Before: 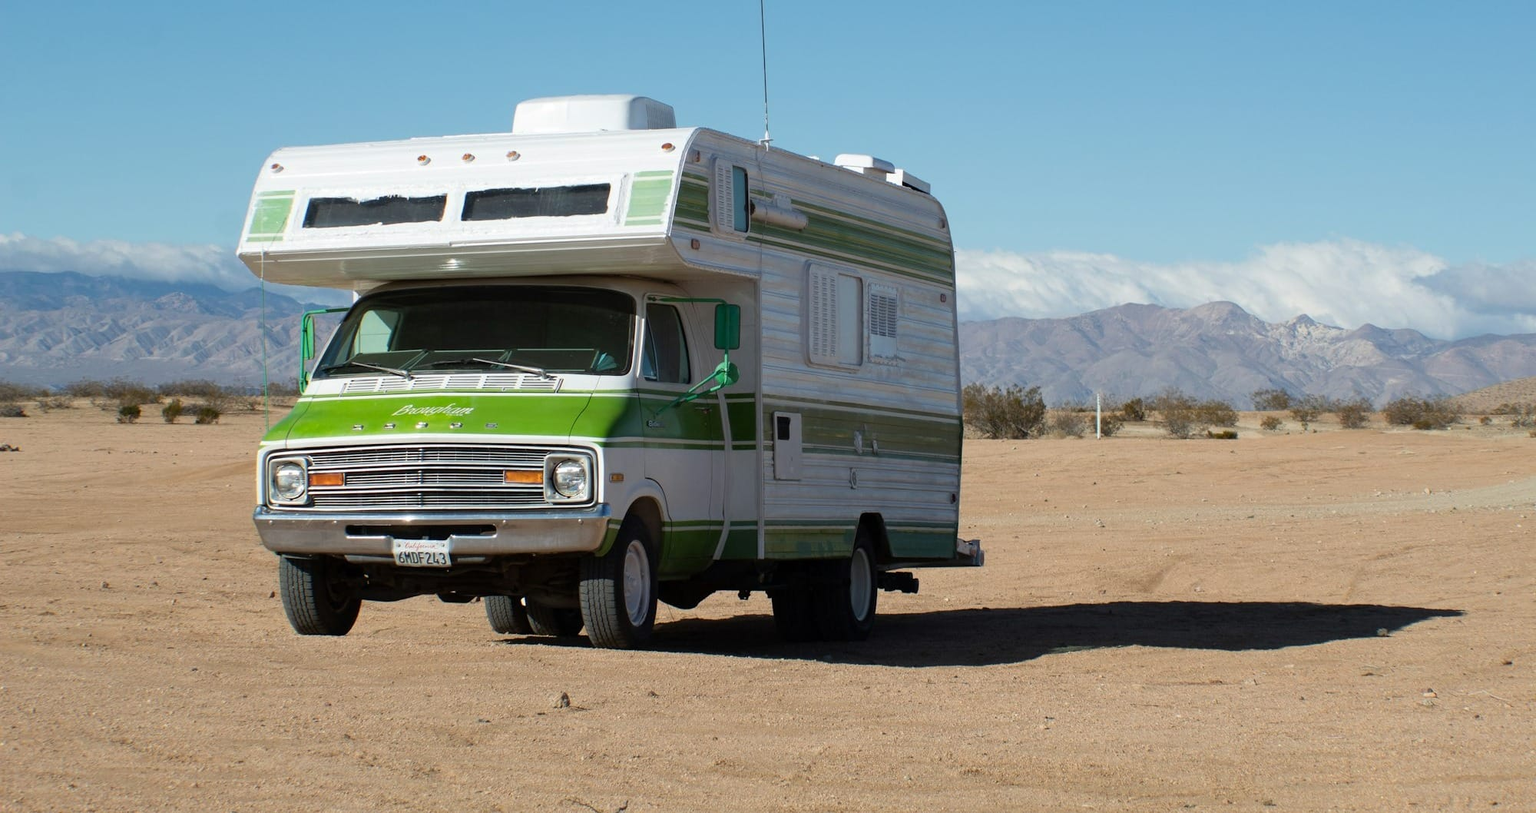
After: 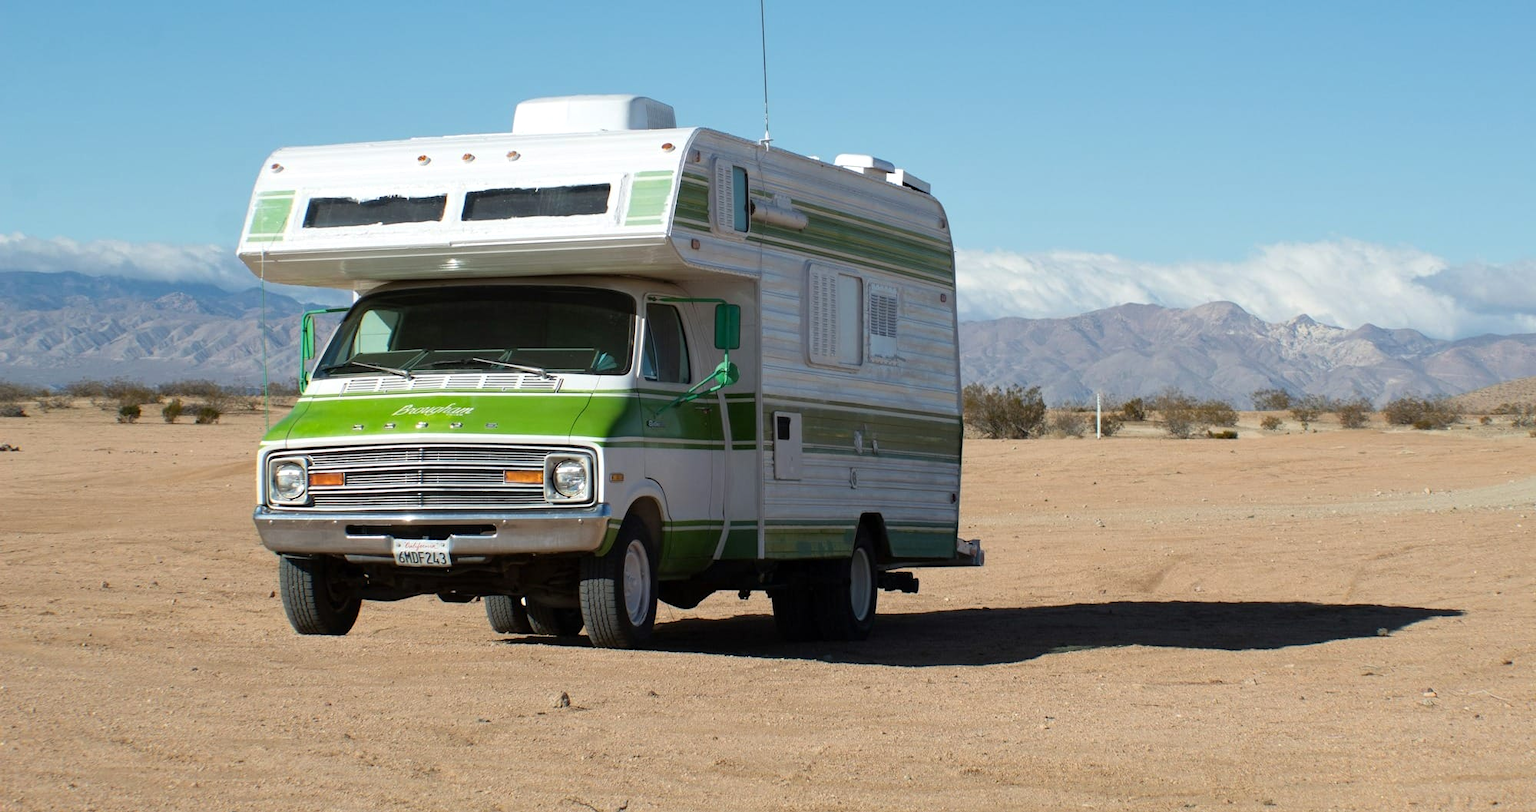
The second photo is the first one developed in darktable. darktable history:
tone equalizer: on, module defaults
exposure: exposure 0.128 EV, compensate highlight preservation false
